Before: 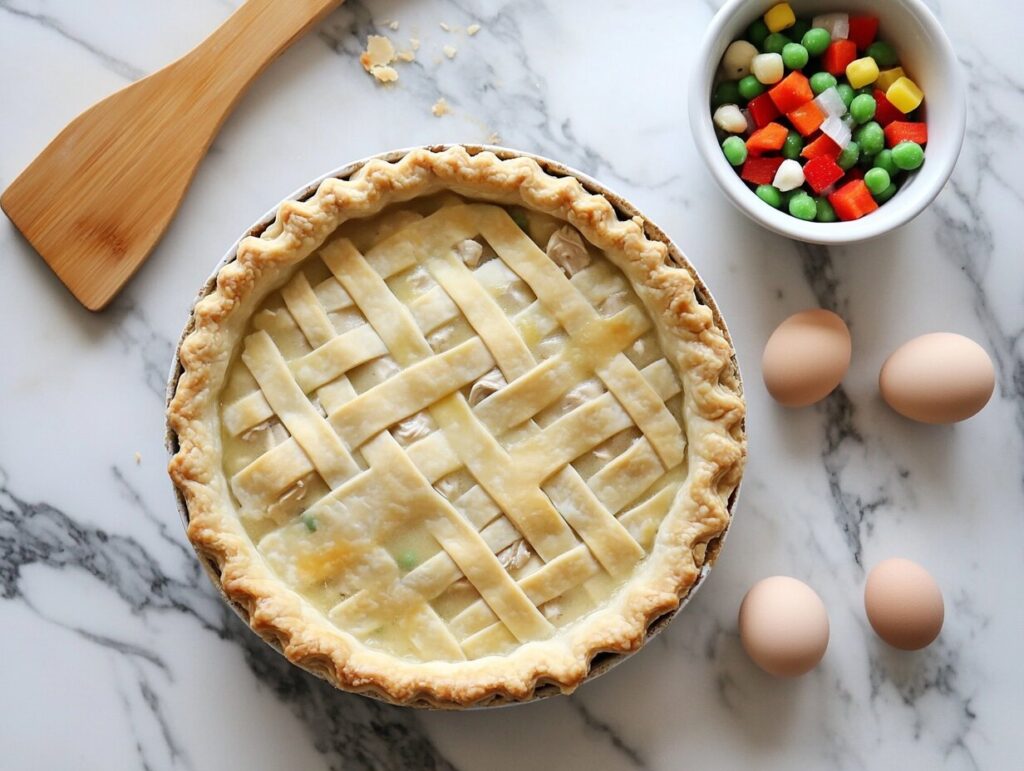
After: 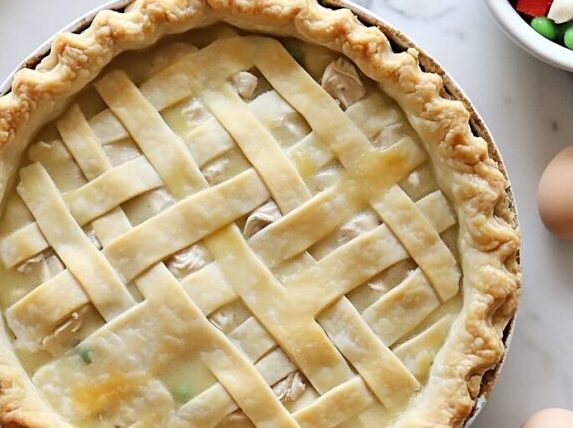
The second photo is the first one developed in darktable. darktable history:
sharpen: amount 0.208
crop and rotate: left 21.993%, top 21.829%, right 22.003%, bottom 22.626%
